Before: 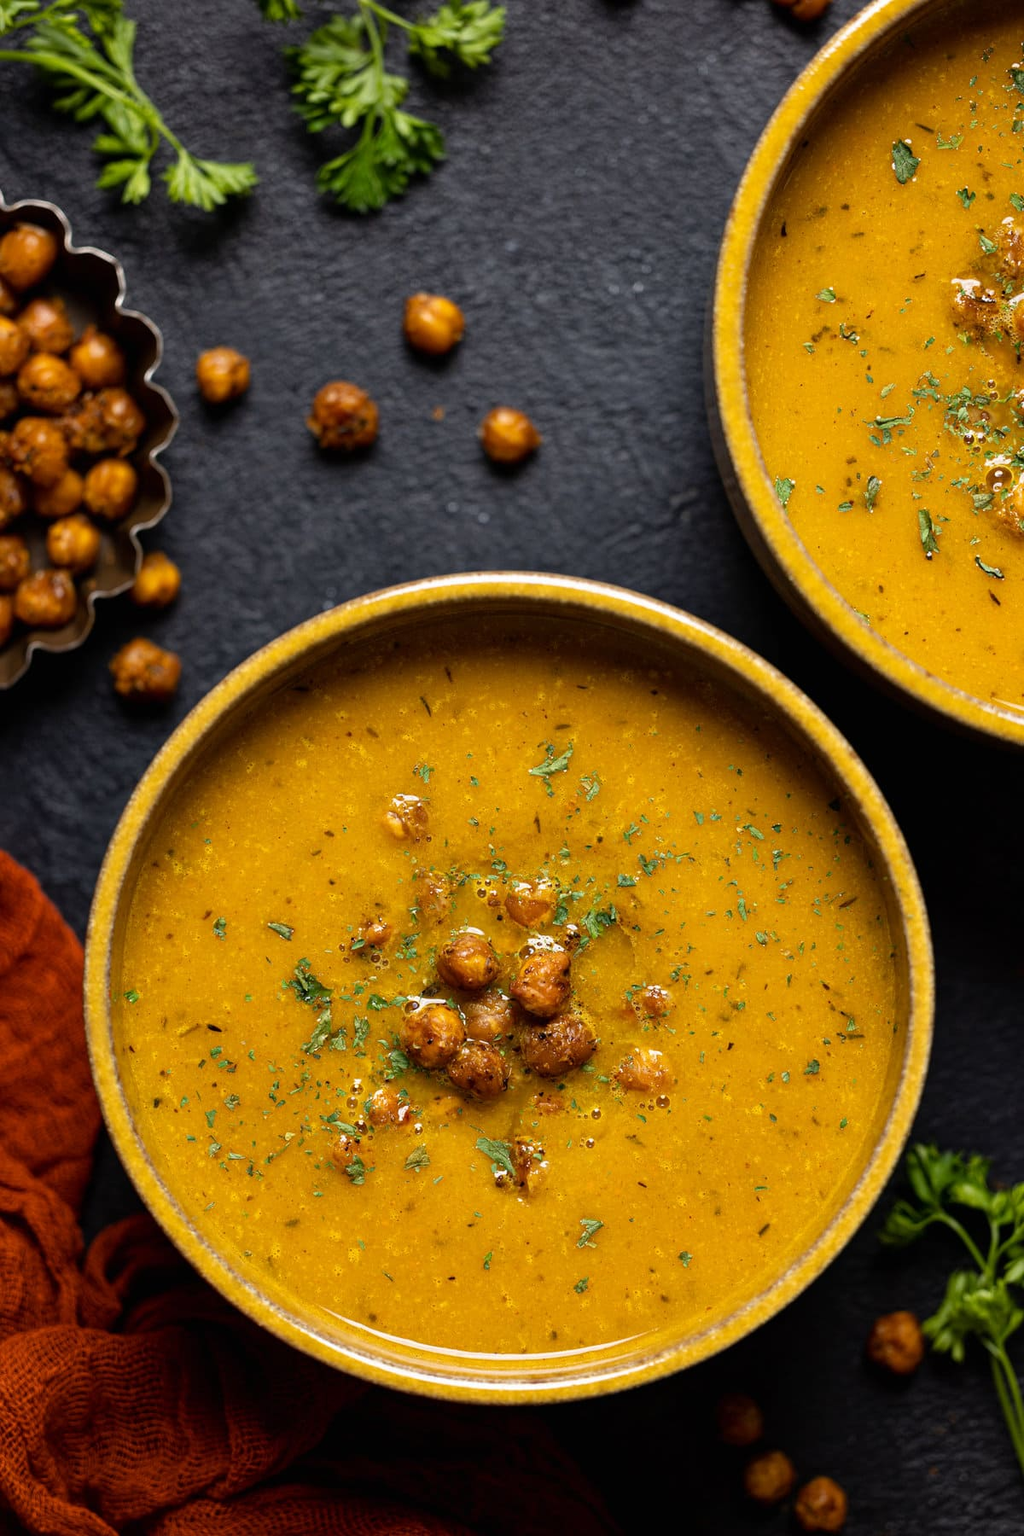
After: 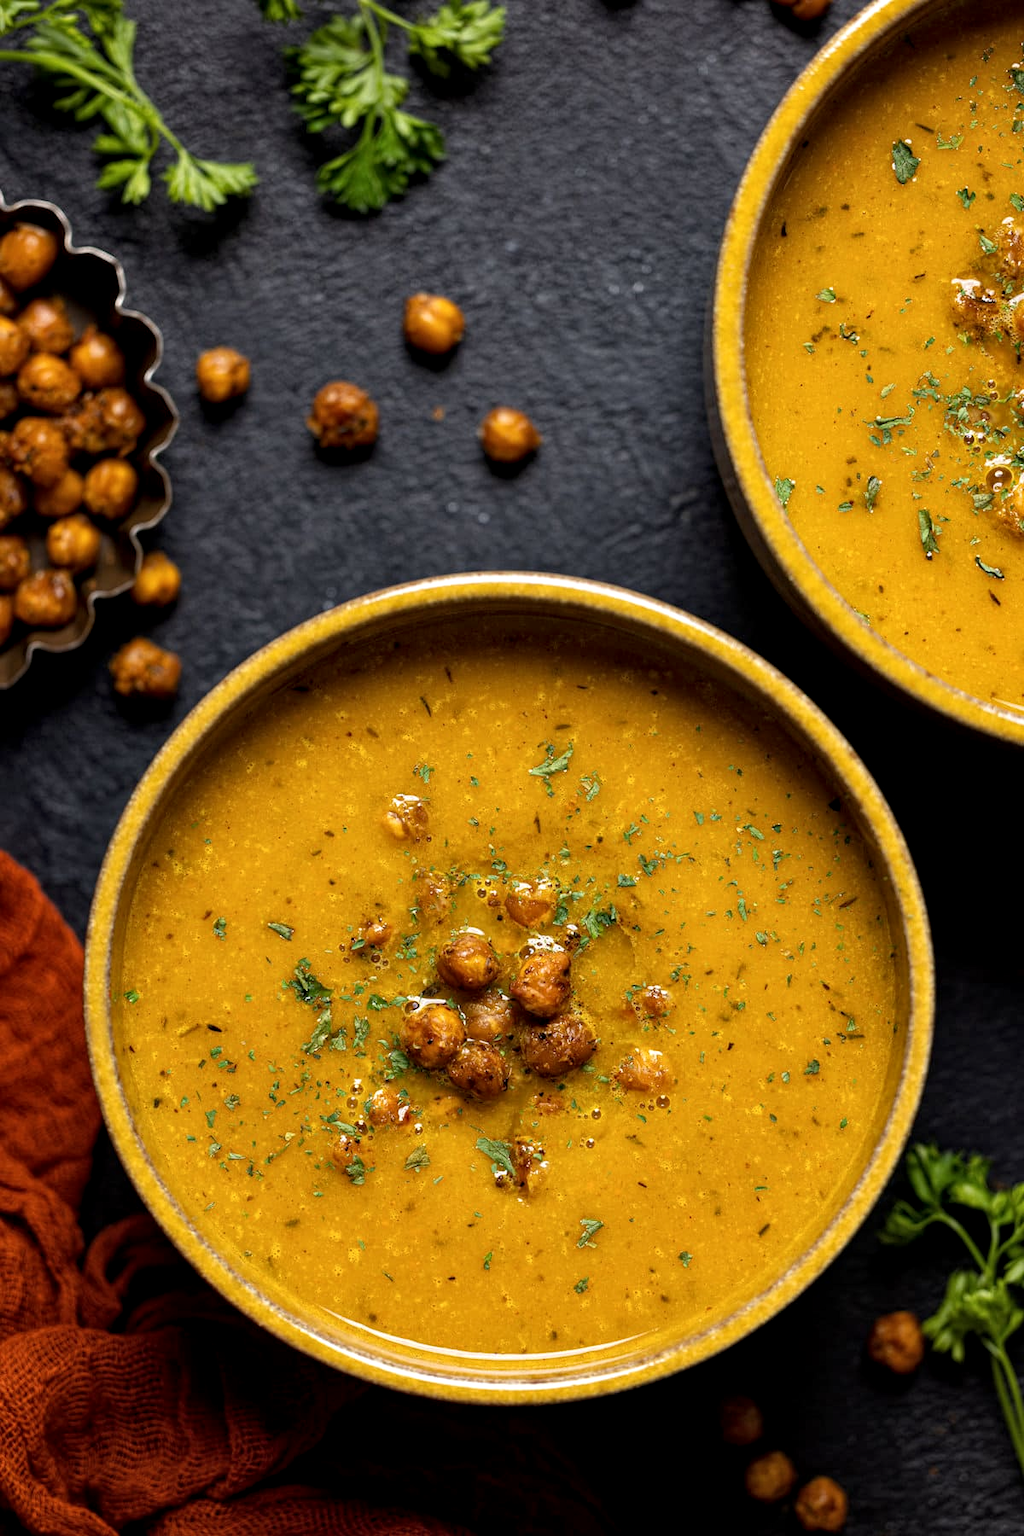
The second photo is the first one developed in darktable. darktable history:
local contrast: highlights 104%, shadows 103%, detail 131%, midtone range 0.2
